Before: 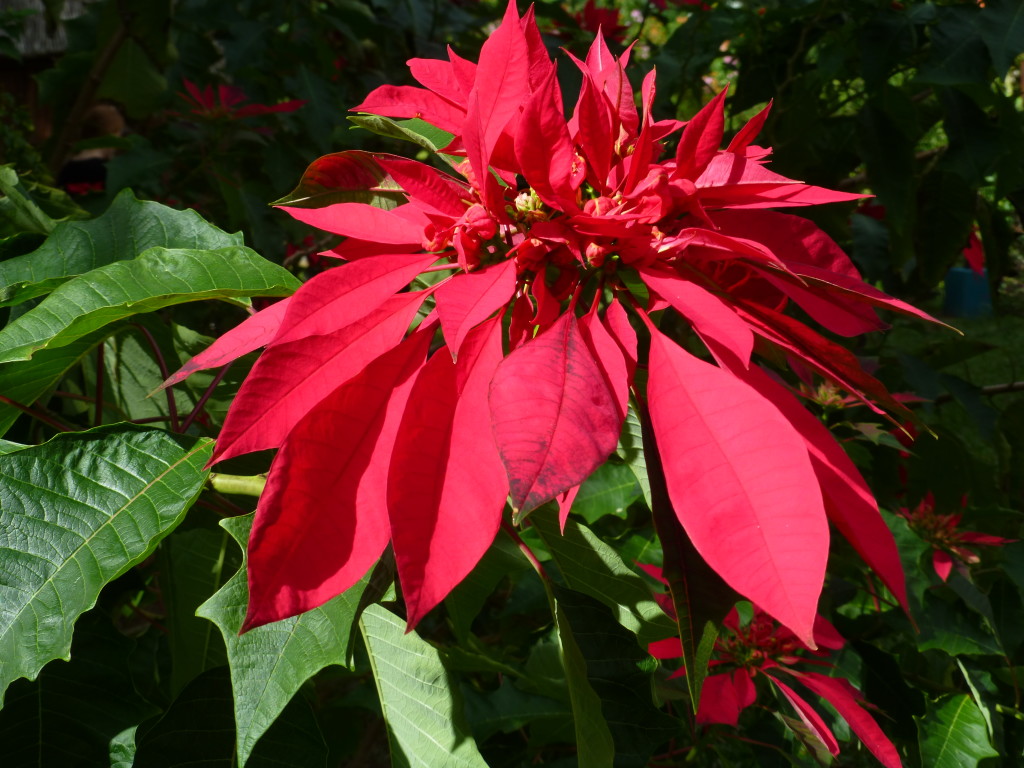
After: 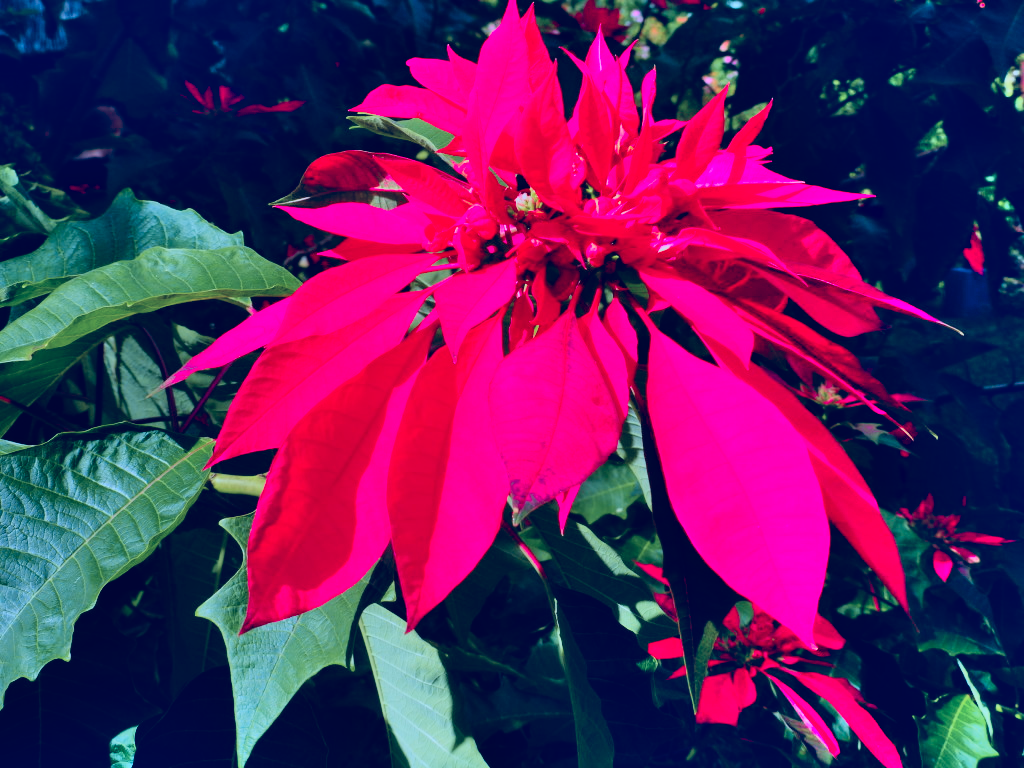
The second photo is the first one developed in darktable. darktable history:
shadows and highlights: soften with gaussian
filmic rgb: black relative exposure -7.65 EV, white relative exposure 4.56 EV, hardness 3.61, color science v6 (2022), iterations of high-quality reconstruction 0
tone curve: curves: ch1 [(0, 0) (0.108, 0.197) (0.5, 0.5) (0.681, 0.885) (1, 1)]; ch2 [(0, 0) (0.28, 0.151) (1, 1)], color space Lab, independent channels, preserve colors none
